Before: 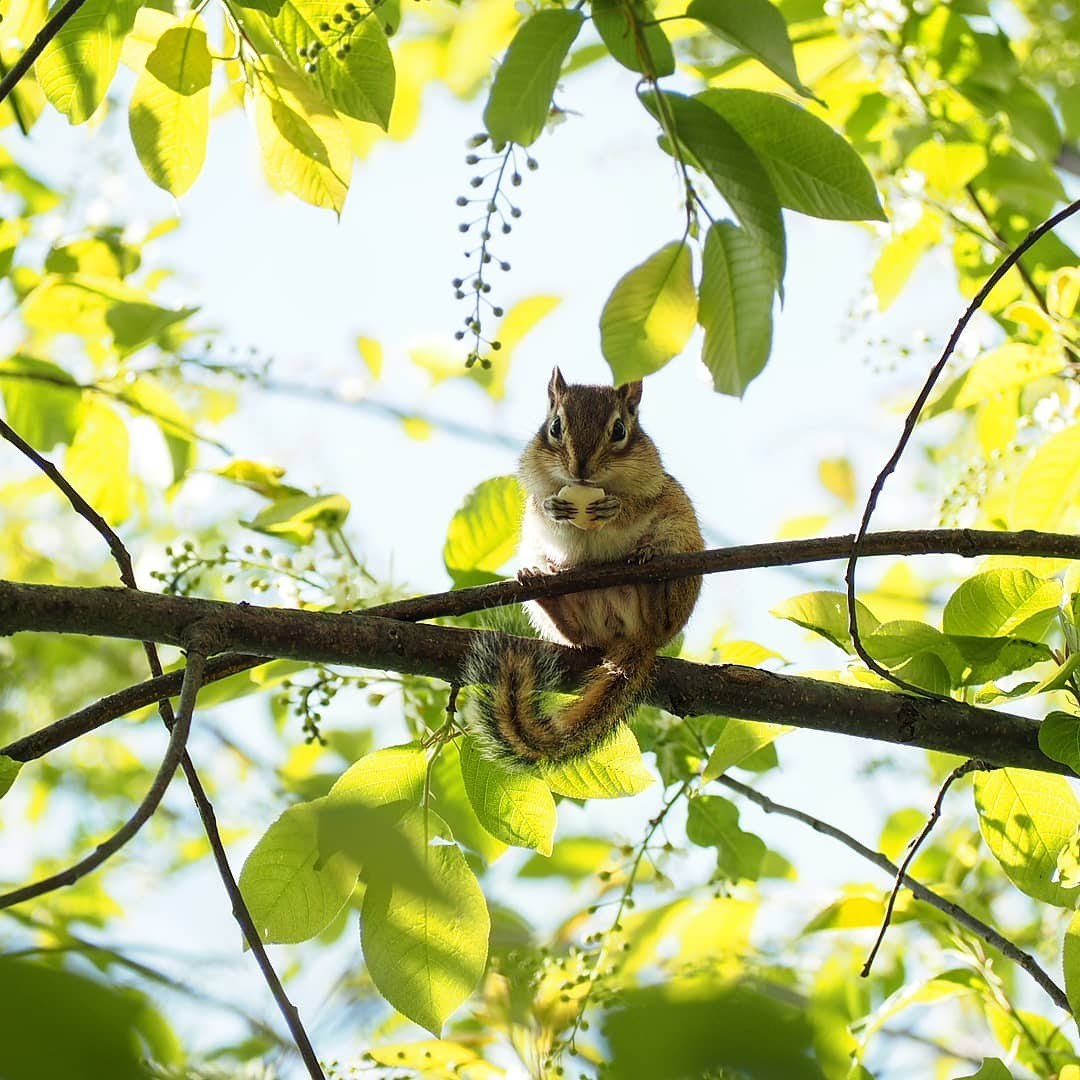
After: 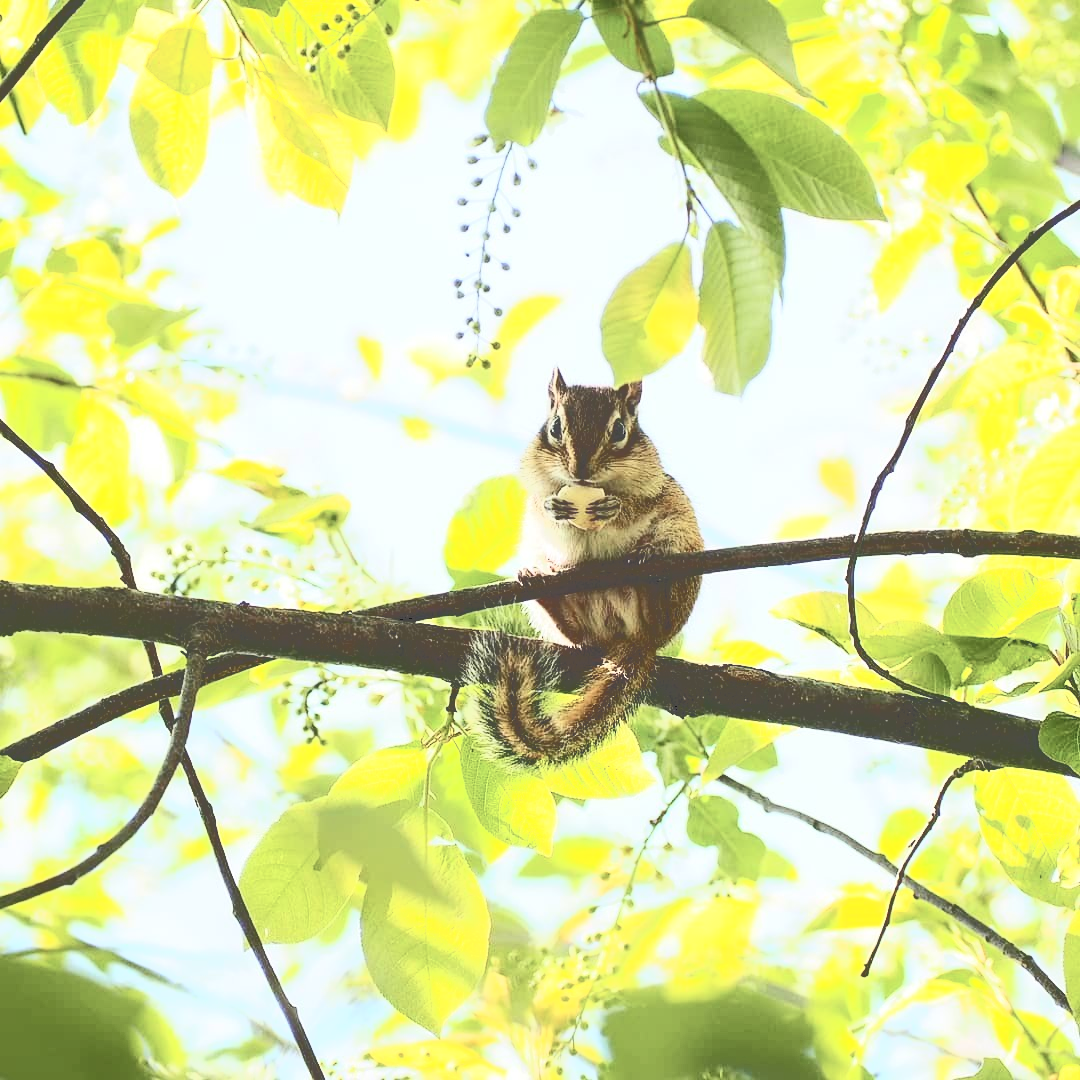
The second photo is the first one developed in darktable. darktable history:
tone curve: curves: ch0 [(0, 0) (0.003, 0.279) (0.011, 0.287) (0.025, 0.295) (0.044, 0.304) (0.069, 0.316) (0.1, 0.319) (0.136, 0.316) (0.177, 0.32) (0.224, 0.359) (0.277, 0.421) (0.335, 0.511) (0.399, 0.639) (0.468, 0.734) (0.543, 0.827) (0.623, 0.89) (0.709, 0.944) (0.801, 0.965) (0.898, 0.968) (1, 1)], color space Lab, independent channels, preserve colors none
